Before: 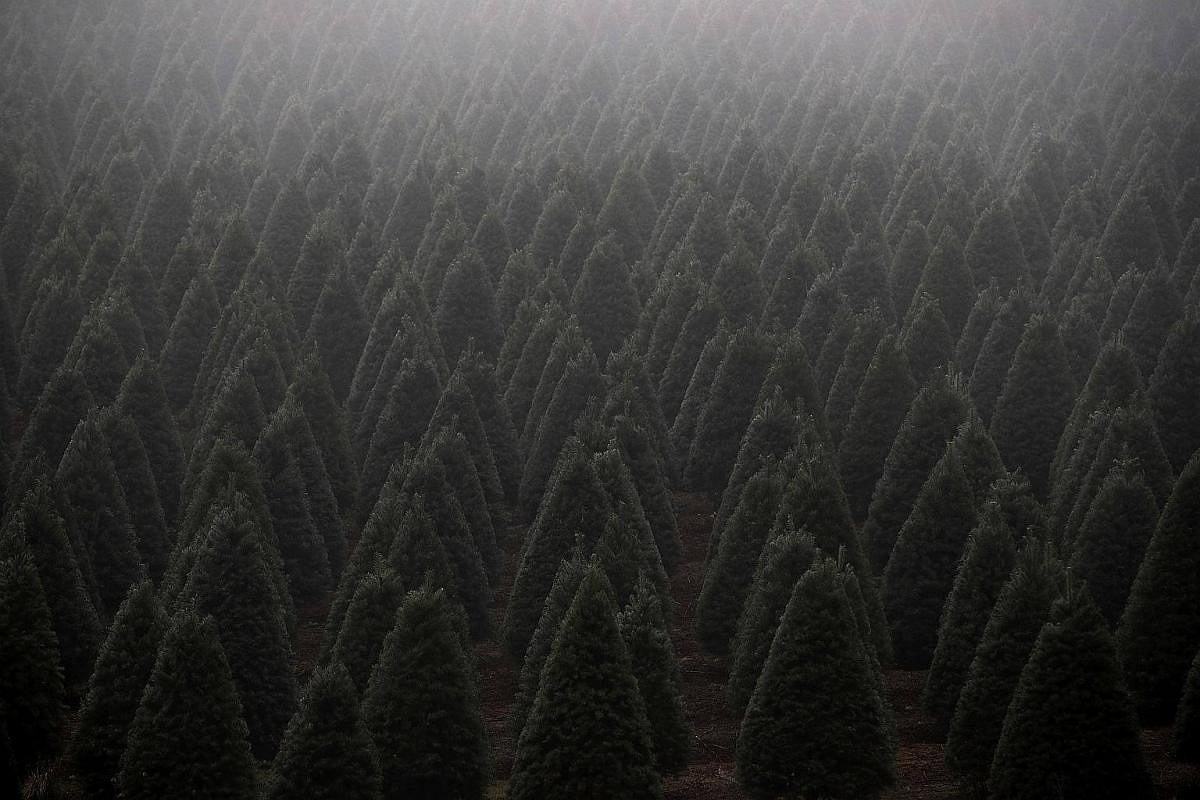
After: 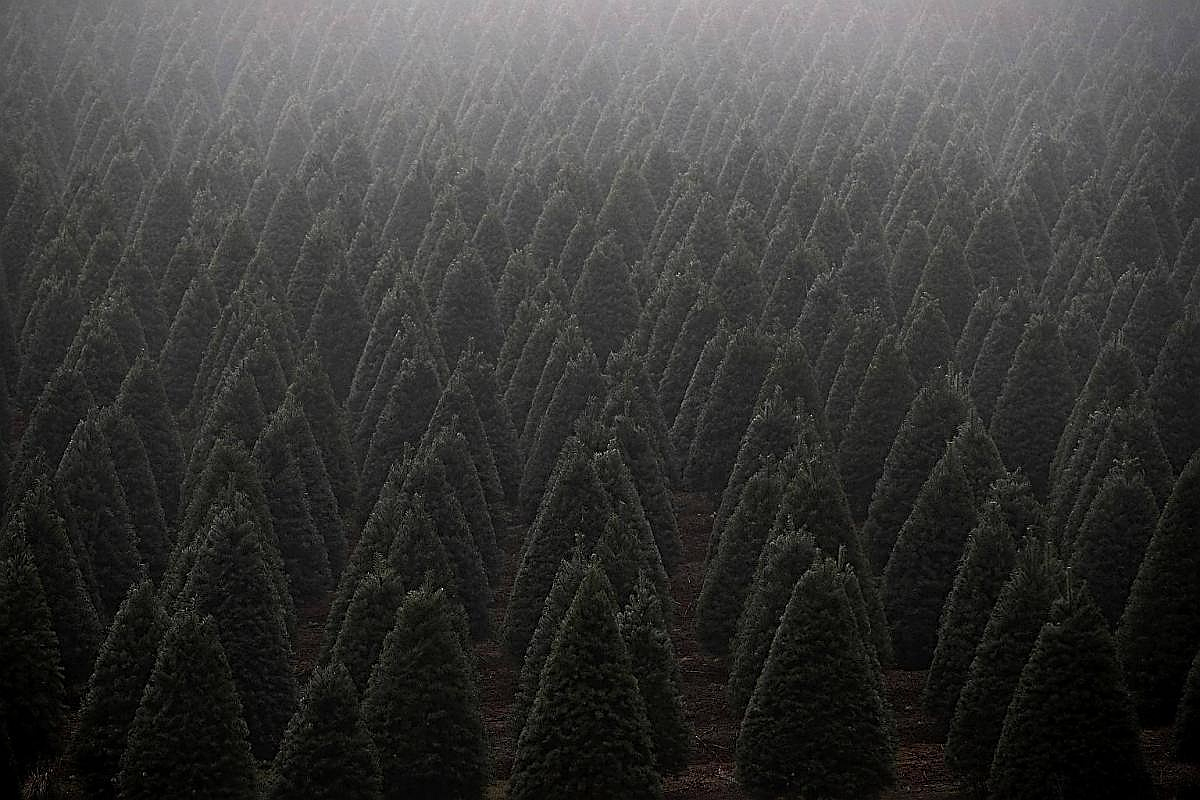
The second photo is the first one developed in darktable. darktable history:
sharpen: radius 2.643, amount 0.659
